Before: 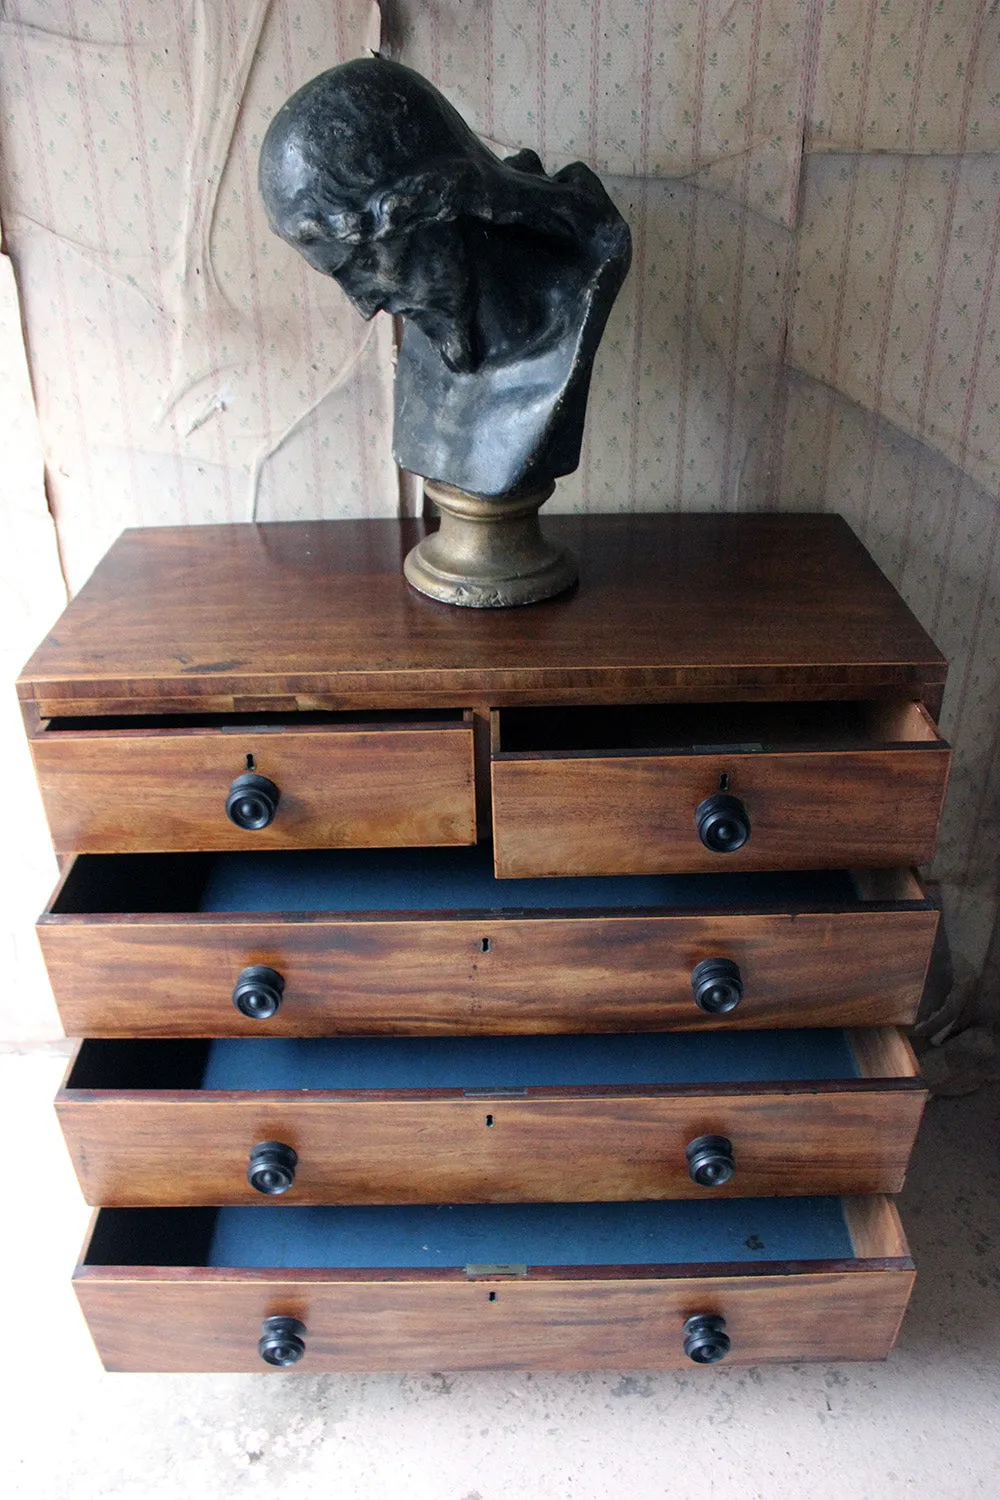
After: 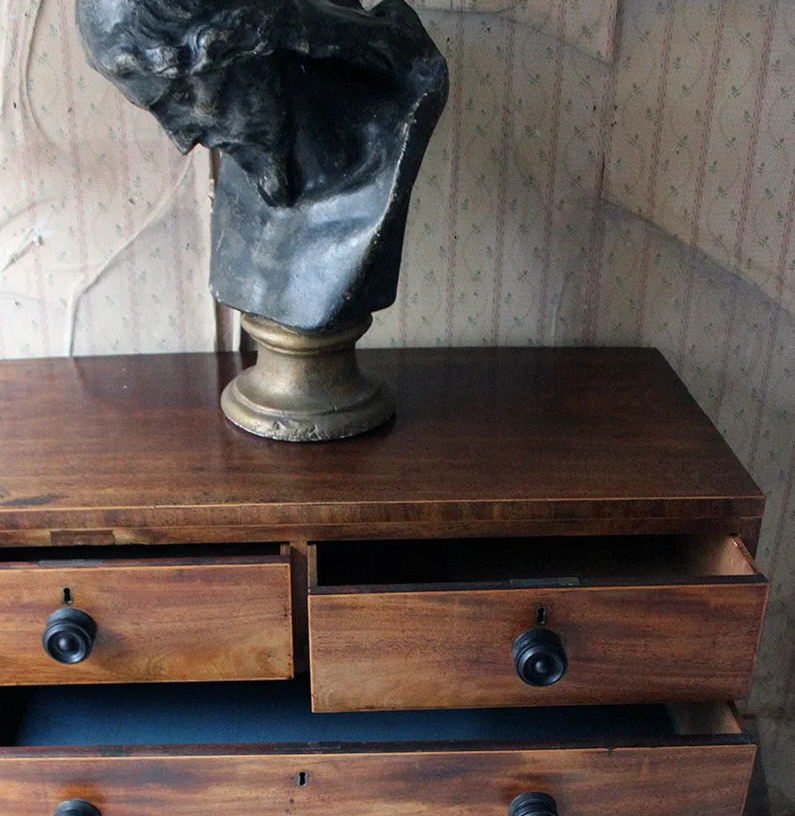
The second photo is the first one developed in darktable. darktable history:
crop: left 18.357%, top 11.119%, right 1.901%, bottom 33.507%
